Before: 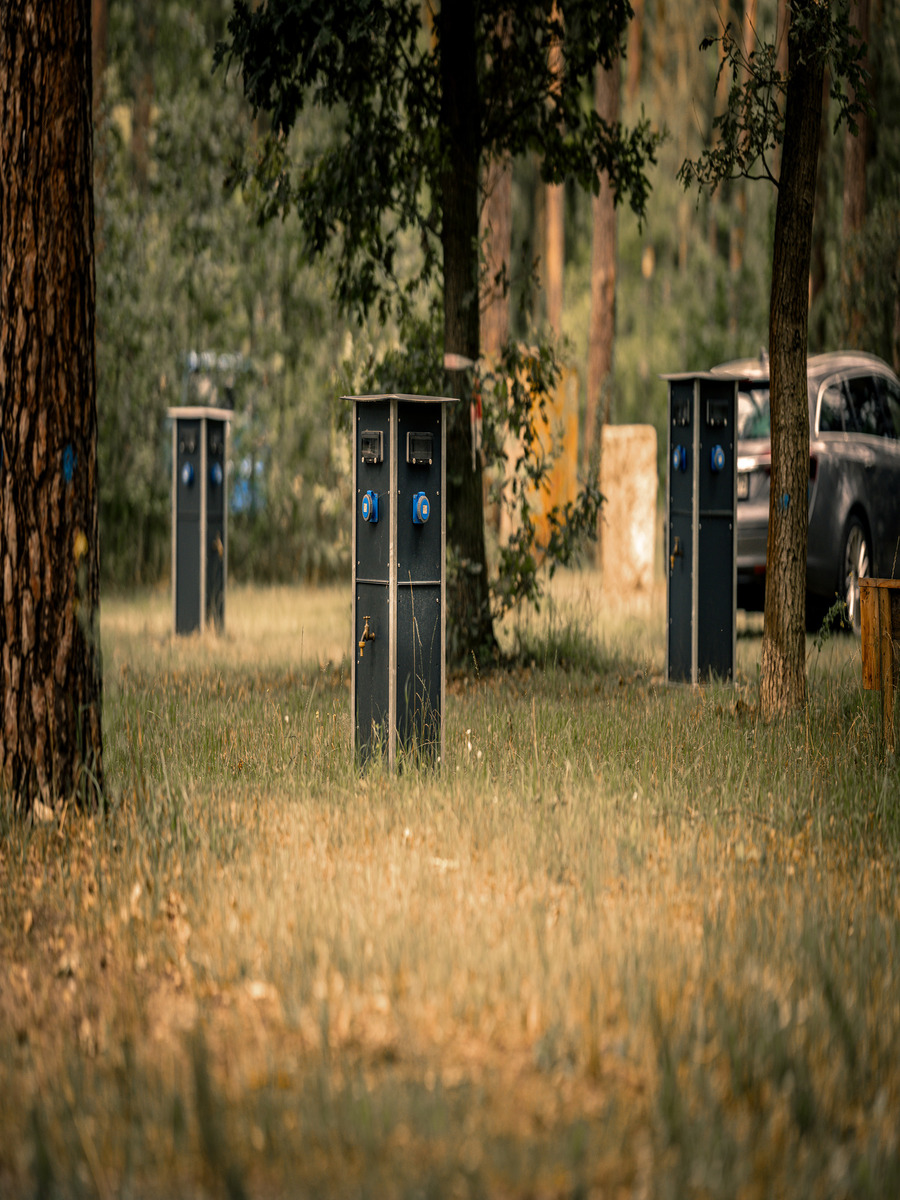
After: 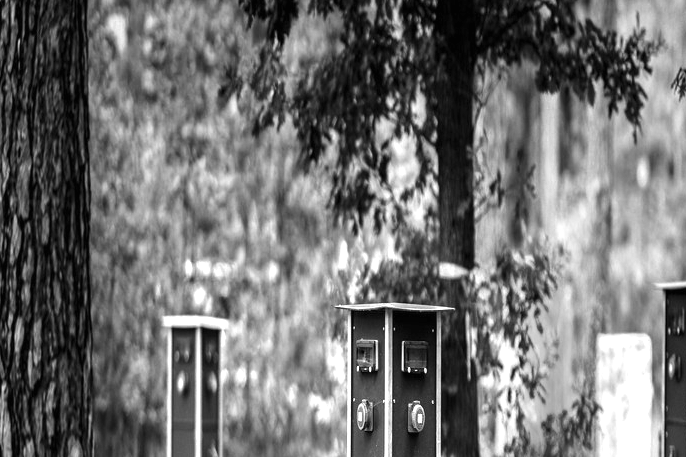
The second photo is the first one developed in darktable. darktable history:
tone equalizer: -8 EV -0.417 EV, -7 EV -0.389 EV, -6 EV -0.333 EV, -5 EV -0.222 EV, -3 EV 0.222 EV, -2 EV 0.333 EV, -1 EV 0.389 EV, +0 EV 0.417 EV, edges refinement/feathering 500, mask exposure compensation -1.57 EV, preserve details no
monochrome: a -11.7, b 1.62, size 0.5, highlights 0.38
crop: left 0.579%, top 7.627%, right 23.167%, bottom 54.275%
exposure: black level correction 0, exposure 1.45 EV, compensate exposure bias true, compensate highlight preservation false
